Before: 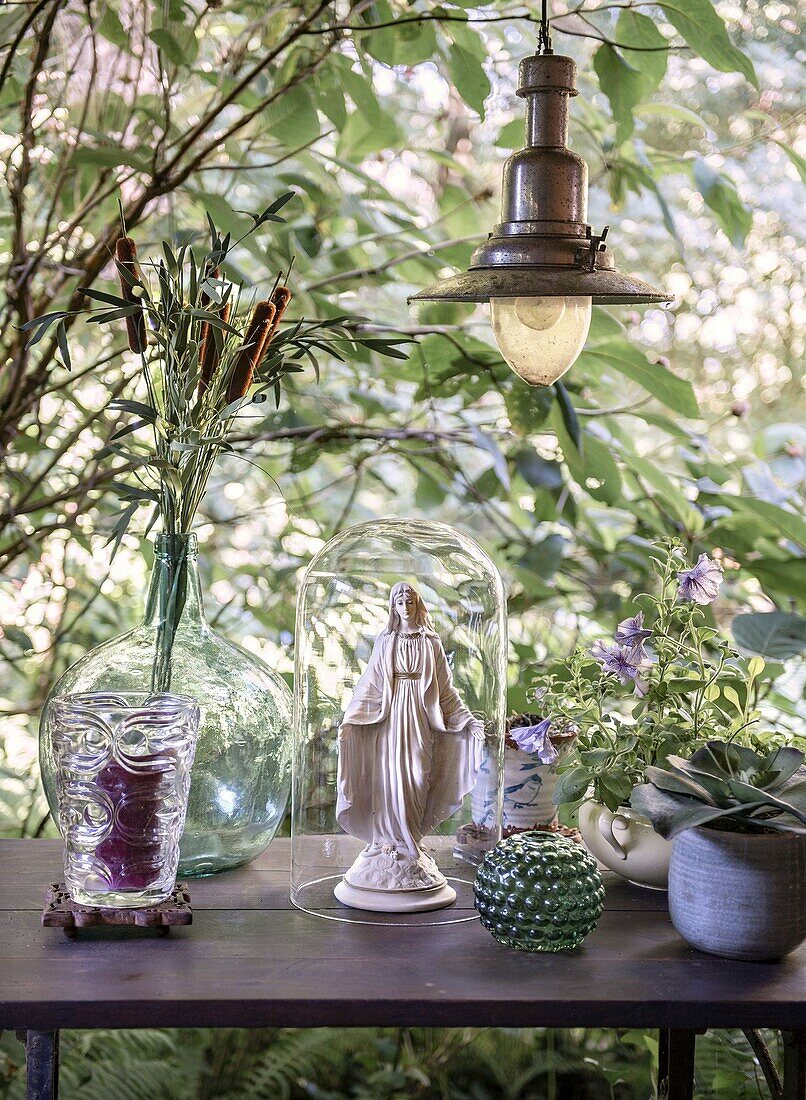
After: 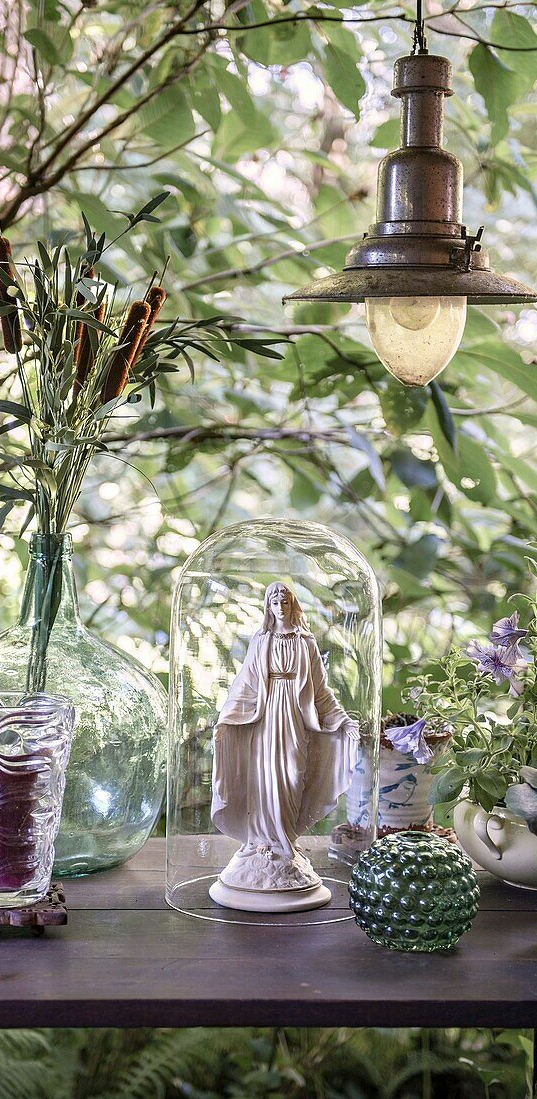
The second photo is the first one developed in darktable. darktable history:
crop and rotate: left 15.597%, right 17.699%
